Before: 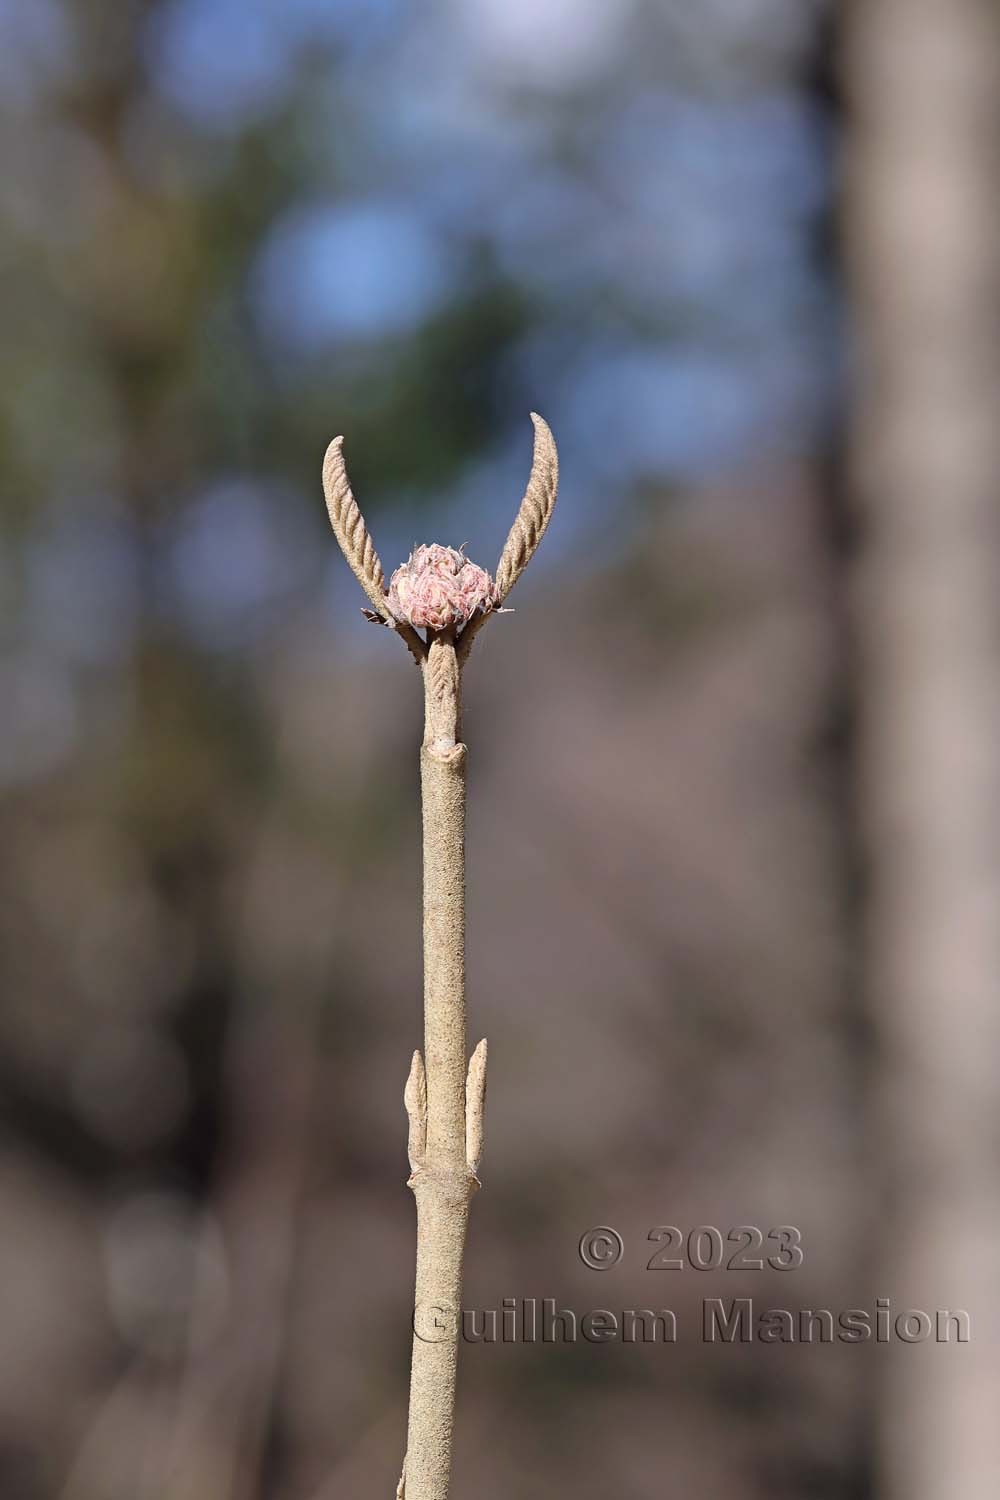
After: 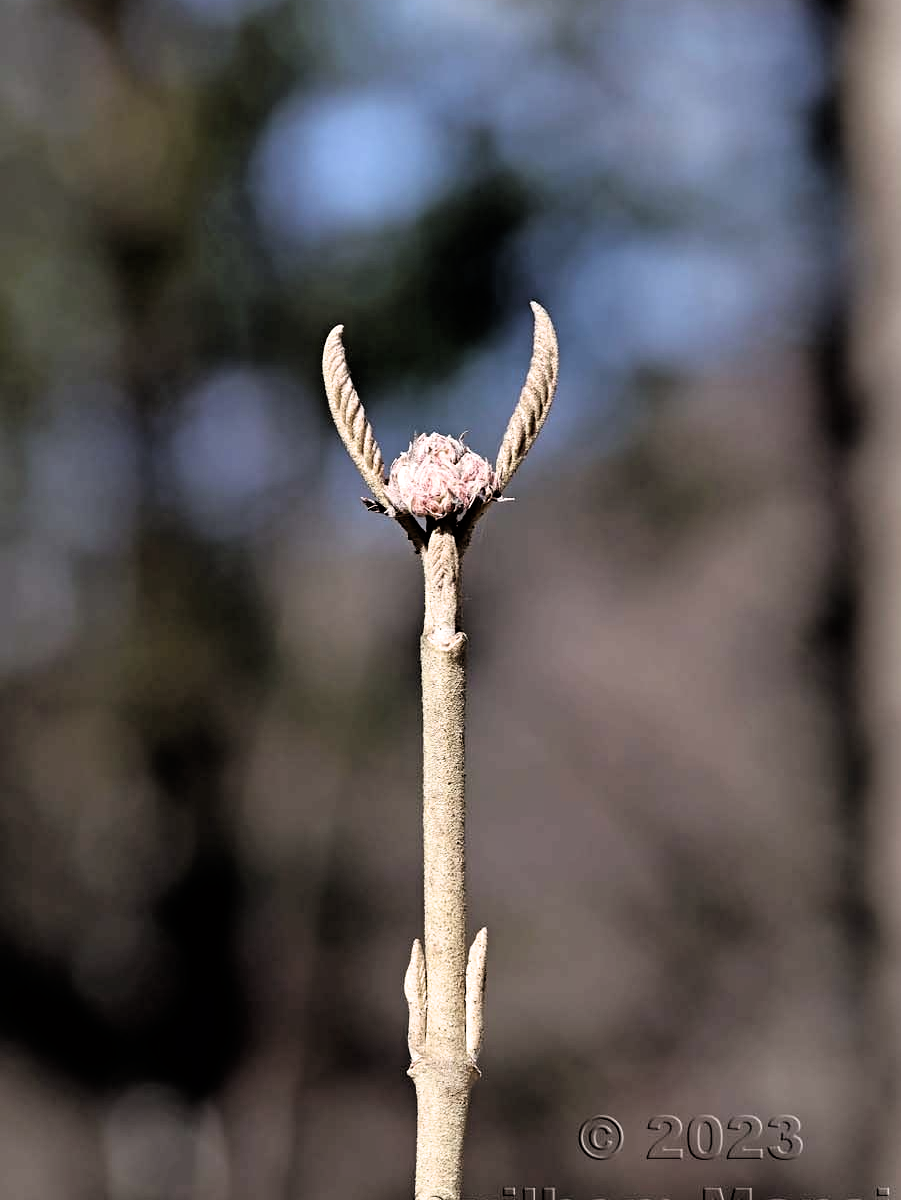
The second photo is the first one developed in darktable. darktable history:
filmic rgb: black relative exposure -3.62 EV, white relative exposure 2.16 EV, hardness 3.63
crop: top 7.409%, right 9.835%, bottom 12.074%
